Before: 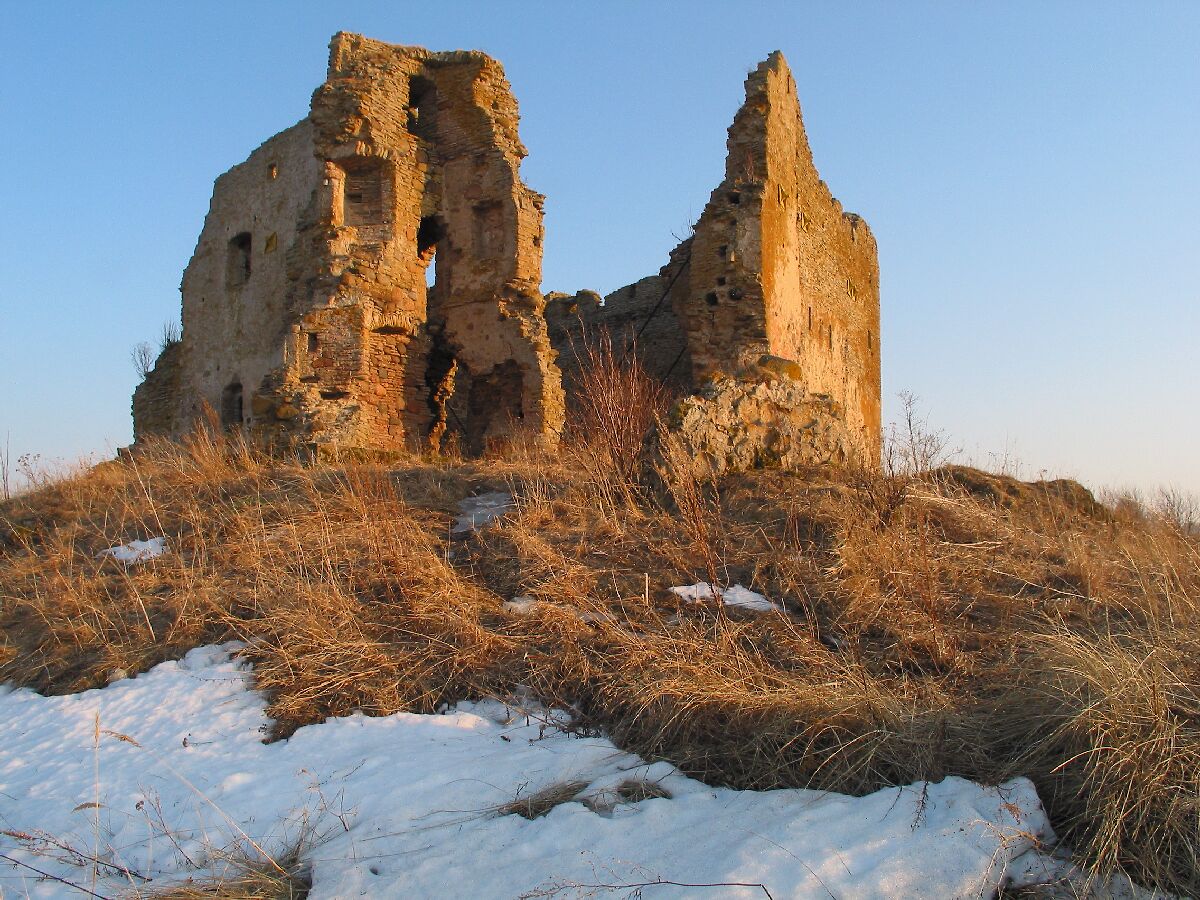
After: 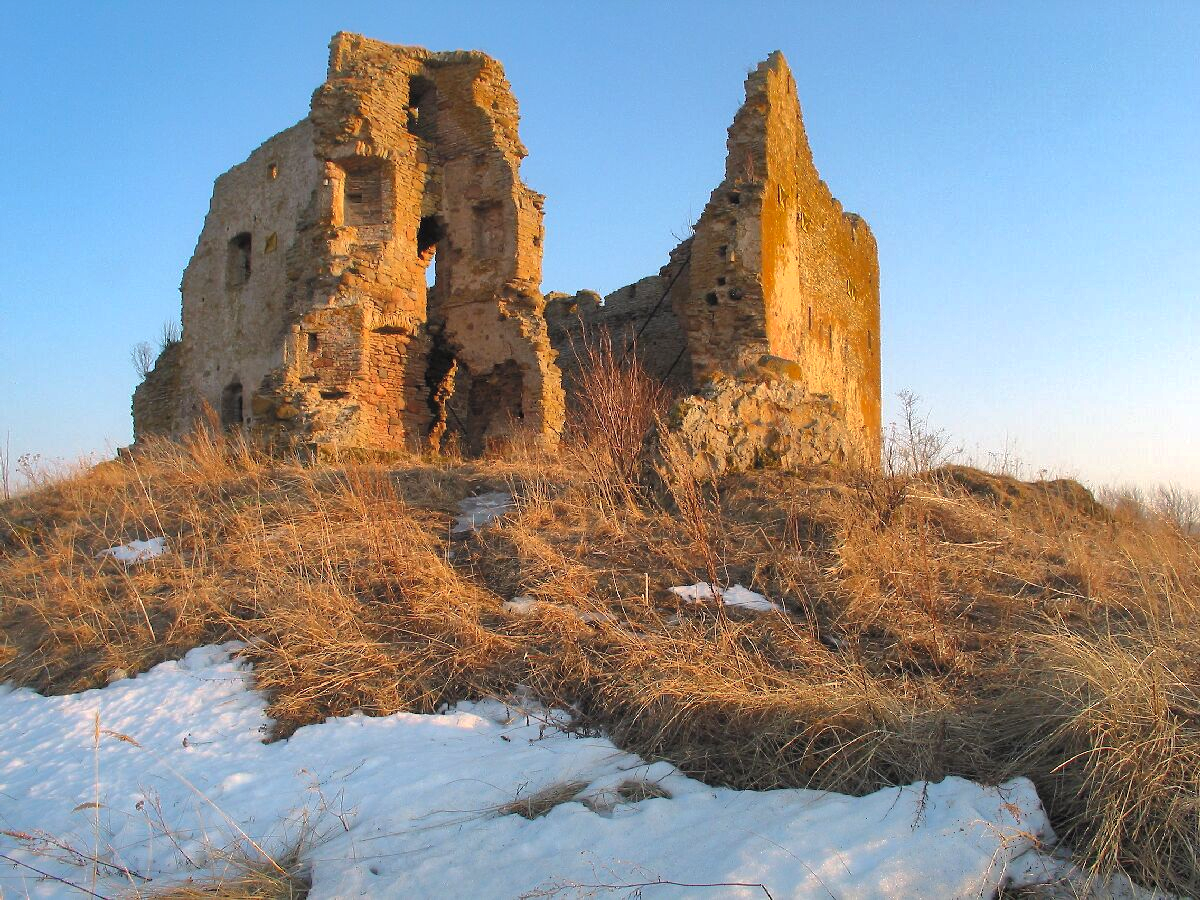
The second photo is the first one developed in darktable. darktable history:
tone equalizer: -8 EV -0.381 EV, -7 EV -0.428 EV, -6 EV -0.325 EV, -5 EV -0.253 EV, -3 EV 0.199 EV, -2 EV 0.344 EV, -1 EV 0.373 EV, +0 EV 0.402 EV, mask exposure compensation -0.505 EV
shadows and highlights: highlights -59.77
contrast brightness saturation: contrast 0.049, brightness 0.065, saturation 0.012
